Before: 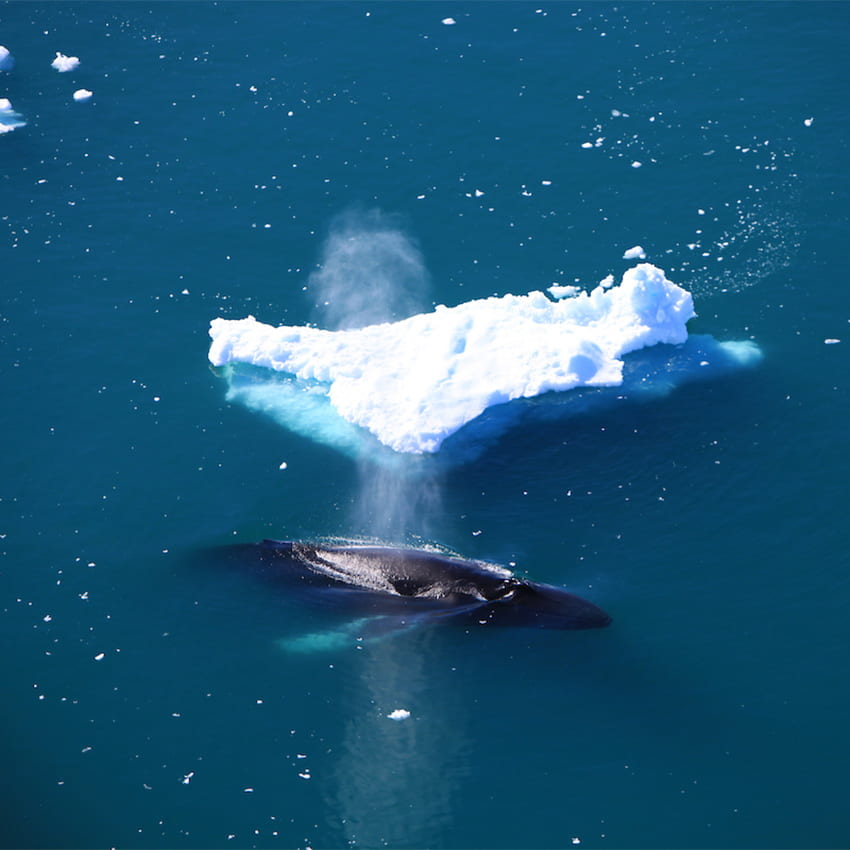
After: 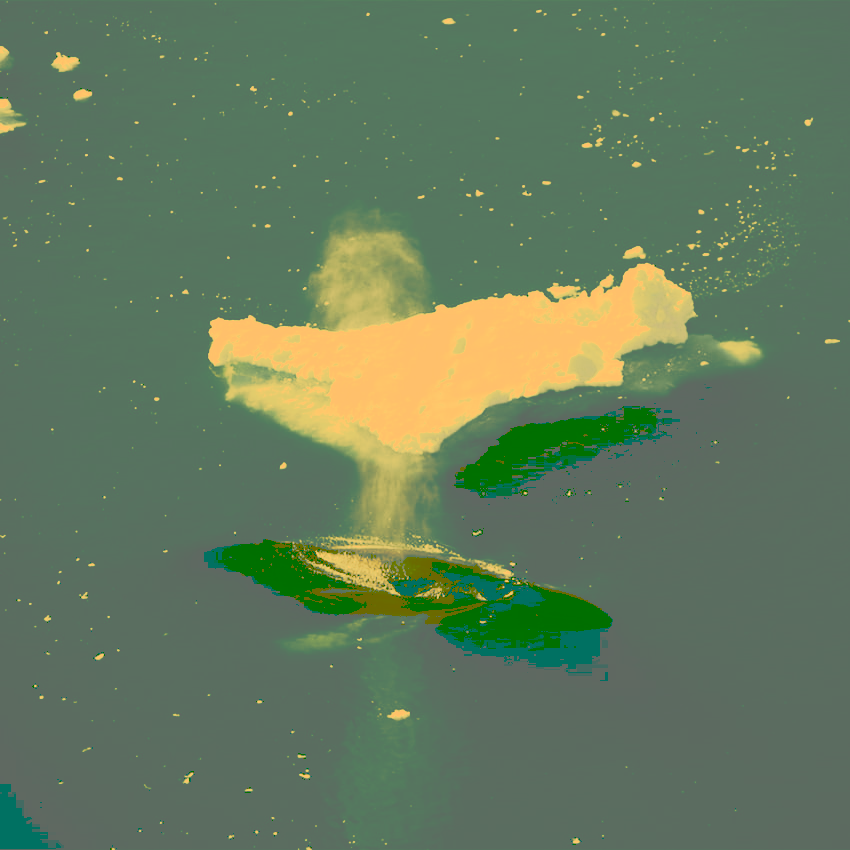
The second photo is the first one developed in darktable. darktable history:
tone curve: curves: ch0 [(0, 0) (0.003, 0.417) (0.011, 0.417) (0.025, 0.414) (0.044, 0.414) (0.069, 0.415) (0.1, 0.415) (0.136, 0.416) (0.177, 0.417) (0.224, 0.421) (0.277, 0.427) (0.335, 0.451) (0.399, 0.495) (0.468, 0.554) (0.543, 0.636) (0.623, 0.722) (0.709, 0.779) (0.801, 0.821) (0.898, 0.845) (1, 1)], preserve colors none
color look up table: target L [91.02, 92.01, 90.99, 79.68, 71.46, 69.64, 71.89, 68.19, 50.85, 43.39, 41.7, 23.98, 23.98, 203.62, 84.55, 72.19, 65.72, 70.53, 61.66, 52.06, 54.12, 52.19, 49.9, 40.37, 27.14, 7.331, 17.49, 23.98, 90.93, 90.03, 87.09, 68.93, 65.52, 84.32, 63.74, 59.48, 60.04, 42.59, 46.88, 25.02, 30.66, 24.88, 17.51, 91.96, 76.16, 70.48, 68.91, 60.82, 47.92], target a [30.86, 26.06, 30.78, -17.17, -14.64, -2.787, 0.597, -22.96, -28.45, -13.95, -23.27, -70.41, -70.41, 0, 50.38, 15.5, 18.67, 32.77, 45.16, 5.351, 23.63, 1.799, 16.08, 29.81, 14.77, -23.7, -55.37, -70.41, 30.75, 33.66, 42.57, -0.503, 8.288, 51.89, 38.3, 7.791, 19.94, -0.358, -1.068, -72.26, 1.784, -72.04, -55.41, 26.04, -17.7, -8.535, -0.759, -16.86, -15.17], target b [81.22, 84.01, 82.53, 66.34, 58.77, 77.2, 57.26, 61.91, 86.94, 74.18, 71.17, 40.76, 40.76, -0.002, 73.47, 64.12, 112.46, 60.3, 105.51, 89.05, 92.63, 89.11, 85.29, 68.94, 46.22, 12.06, 29.57, 40.76, 79.64, 78.34, 72.78, 43.8, 47.59, 69.85, 46.93, 40.48, 35.36, 72.59, 14.95, 42.52, 52.14, 42.23, 29.59, 80.76, 57.84, 46.77, 49.61, 40.19, 28.34], num patches 49
